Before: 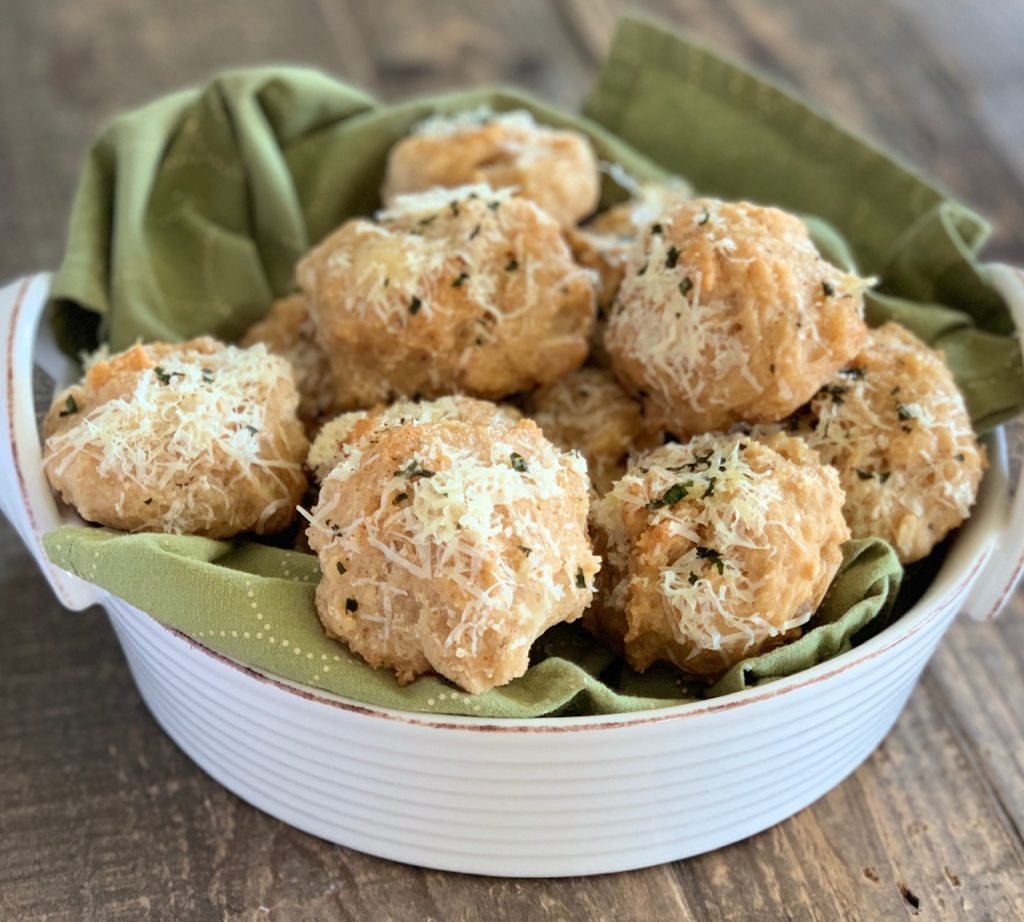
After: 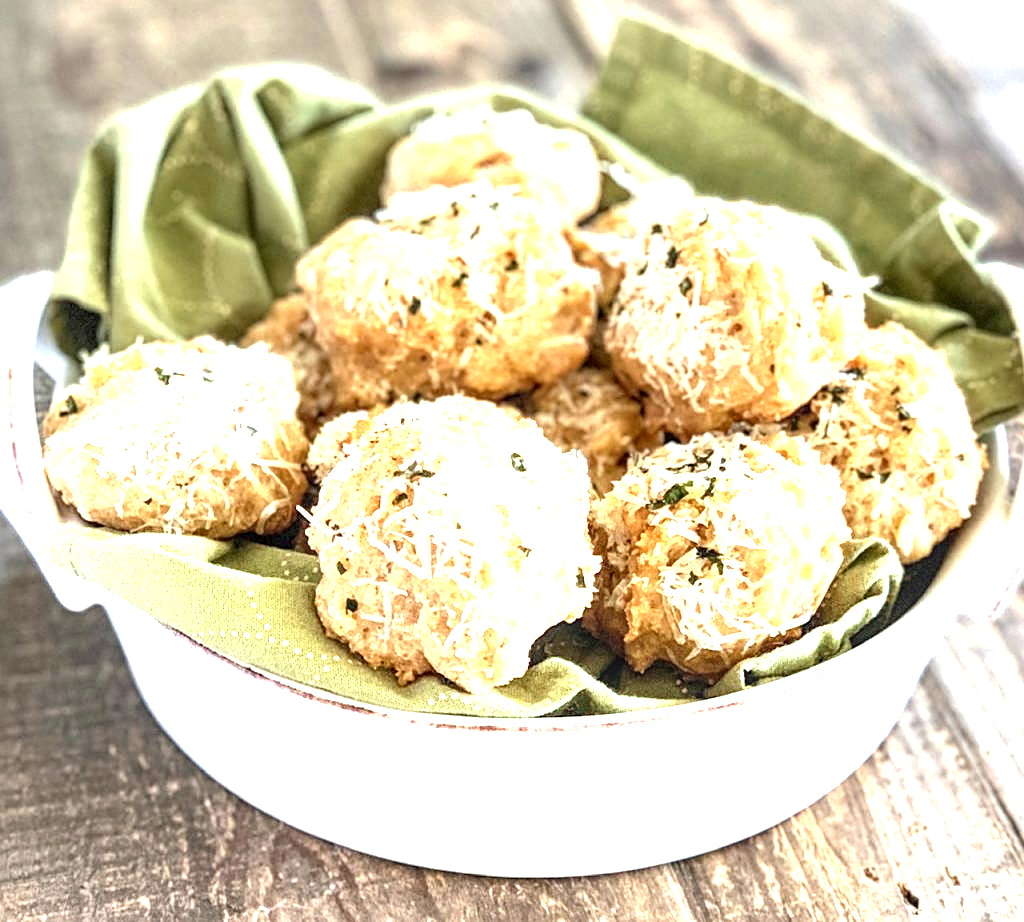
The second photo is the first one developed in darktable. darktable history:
local contrast: detail 150%
sharpen: on, module defaults
exposure: black level correction 0, exposure 1.7 EV, compensate exposure bias true, compensate highlight preservation false
